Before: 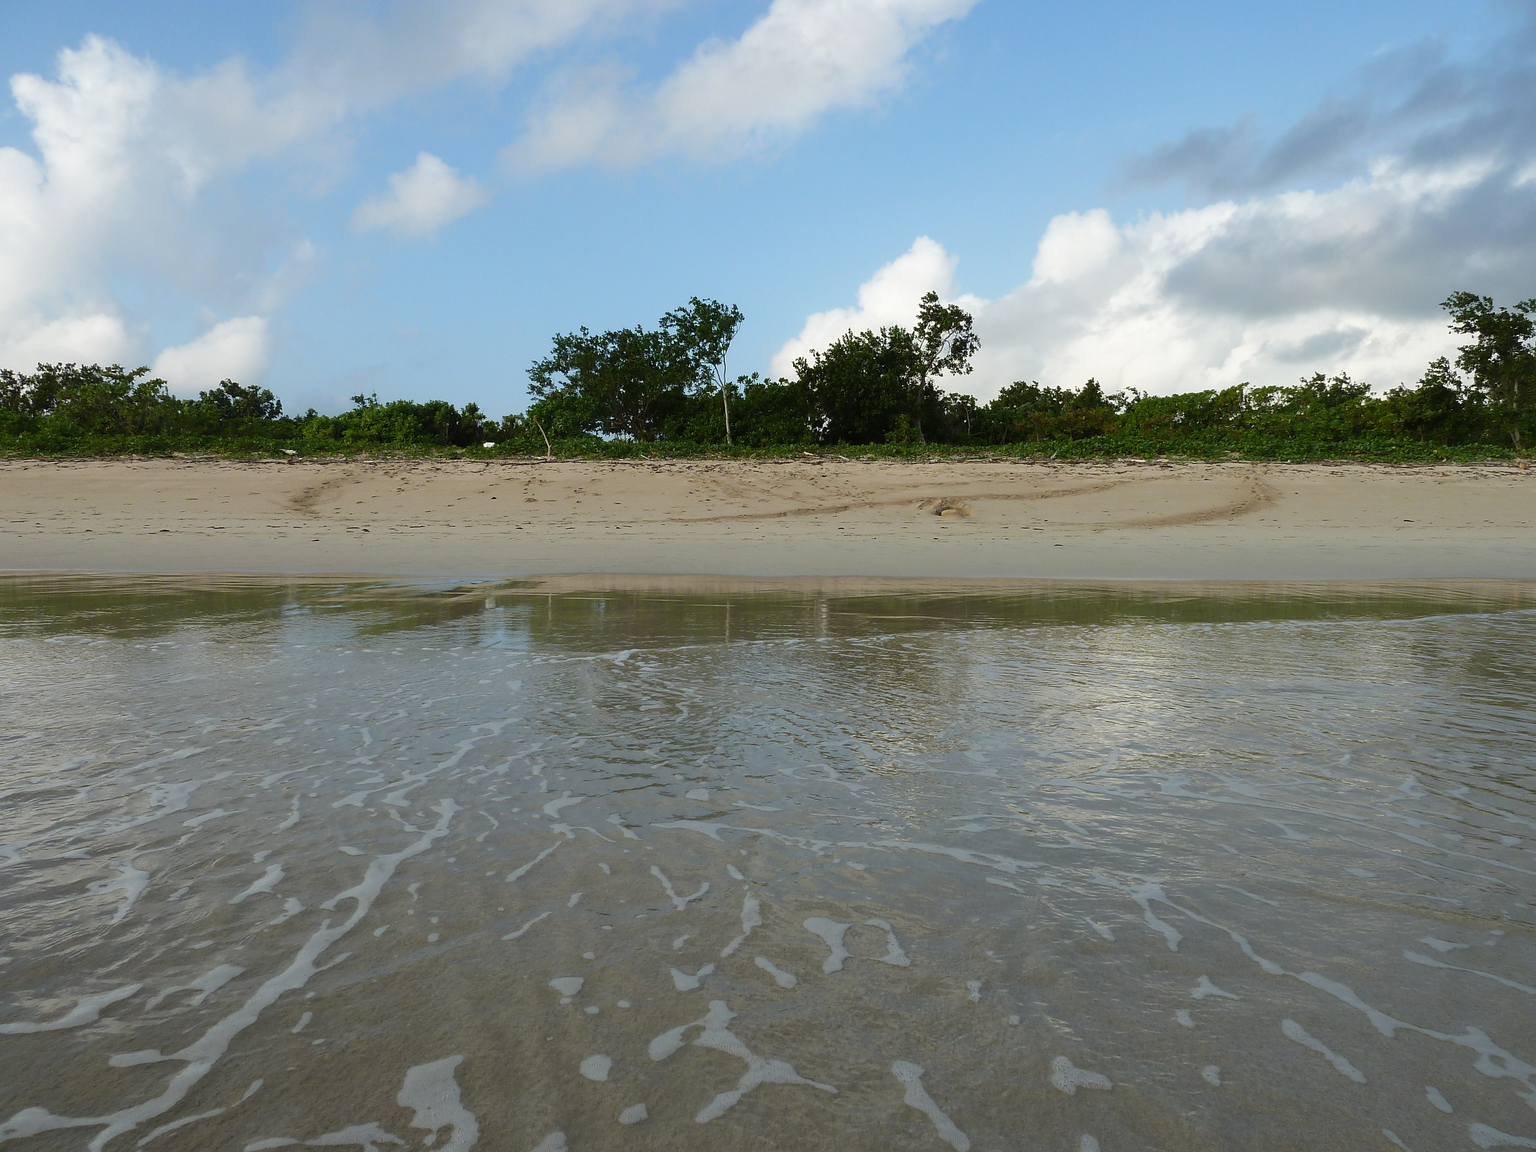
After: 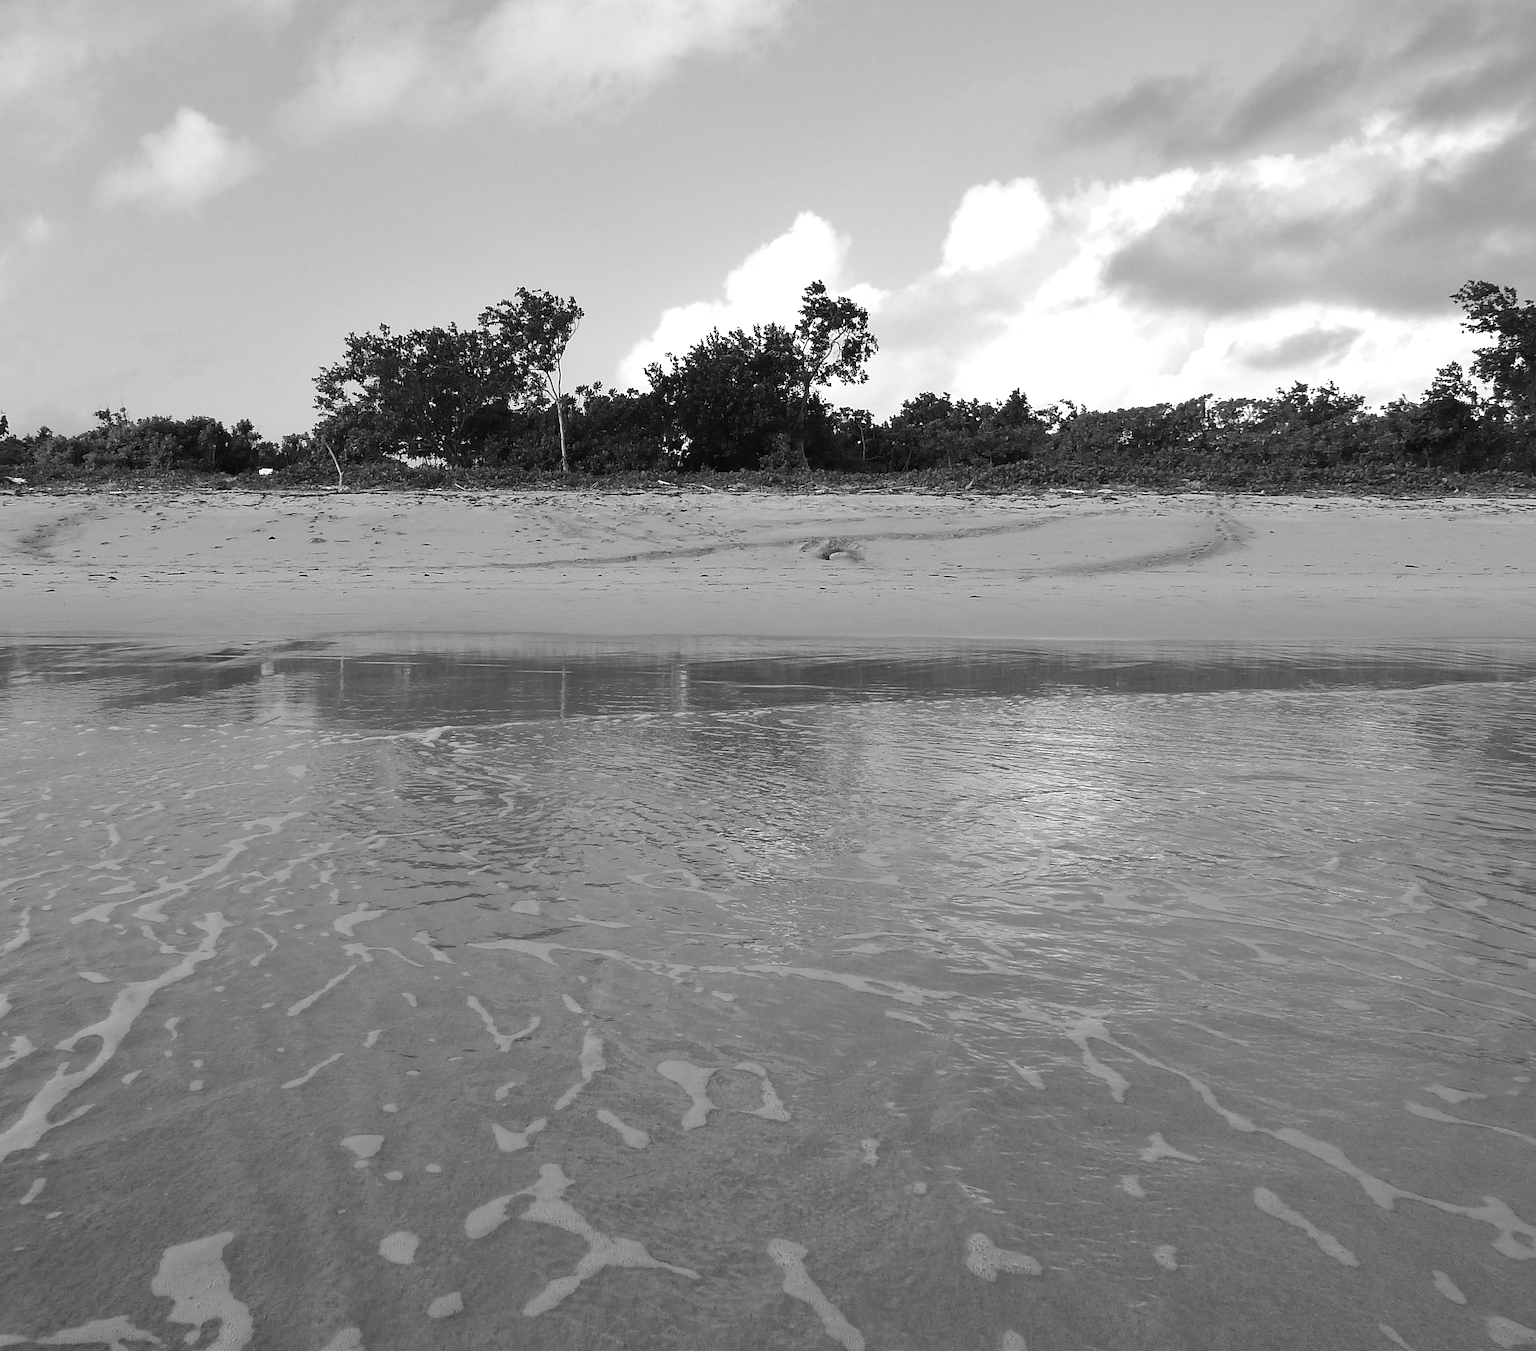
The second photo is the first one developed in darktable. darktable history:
crop and rotate: left 17.959%, top 5.771%, right 1.742%
exposure: exposure 0.376 EV, compensate highlight preservation false
monochrome: a 16.01, b -2.65, highlights 0.52
shadows and highlights: shadows 20.91, highlights -35.45, soften with gaussian
